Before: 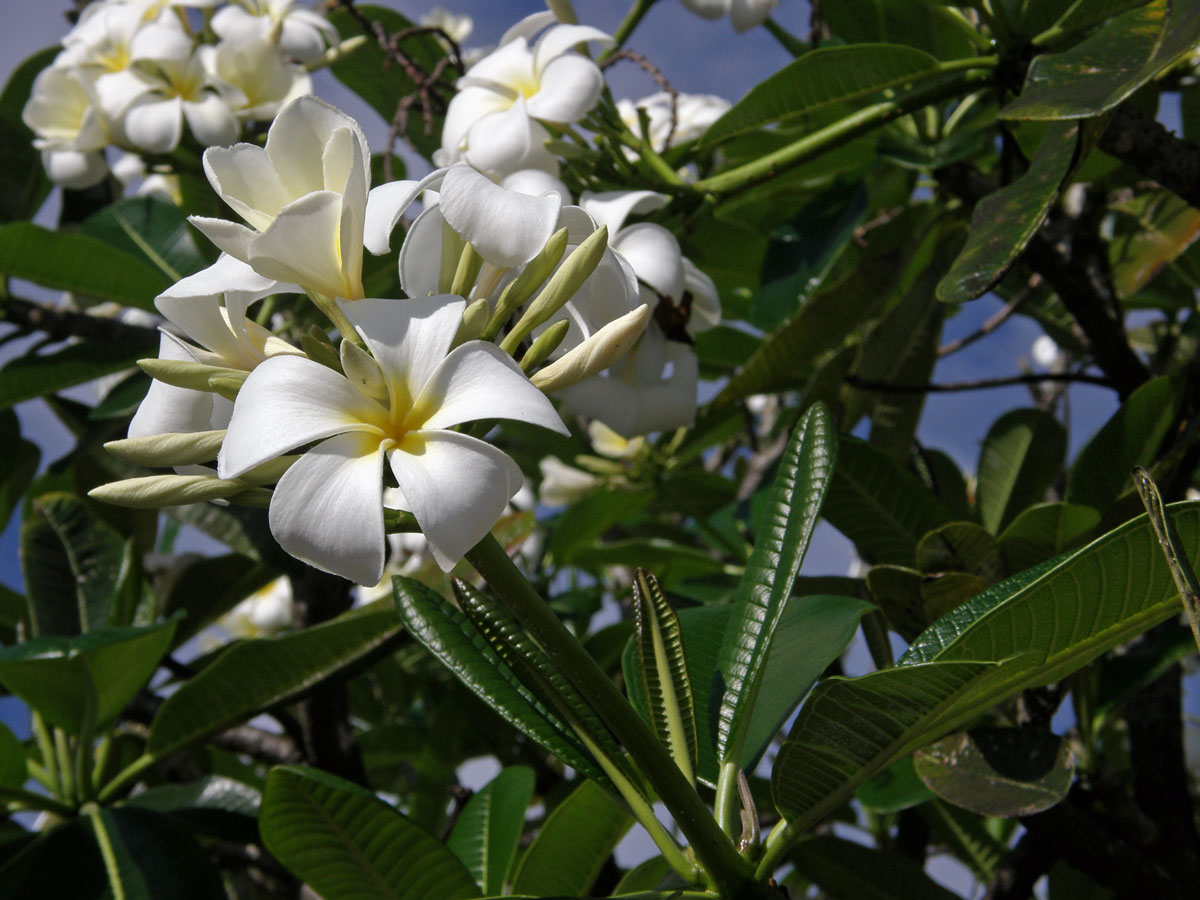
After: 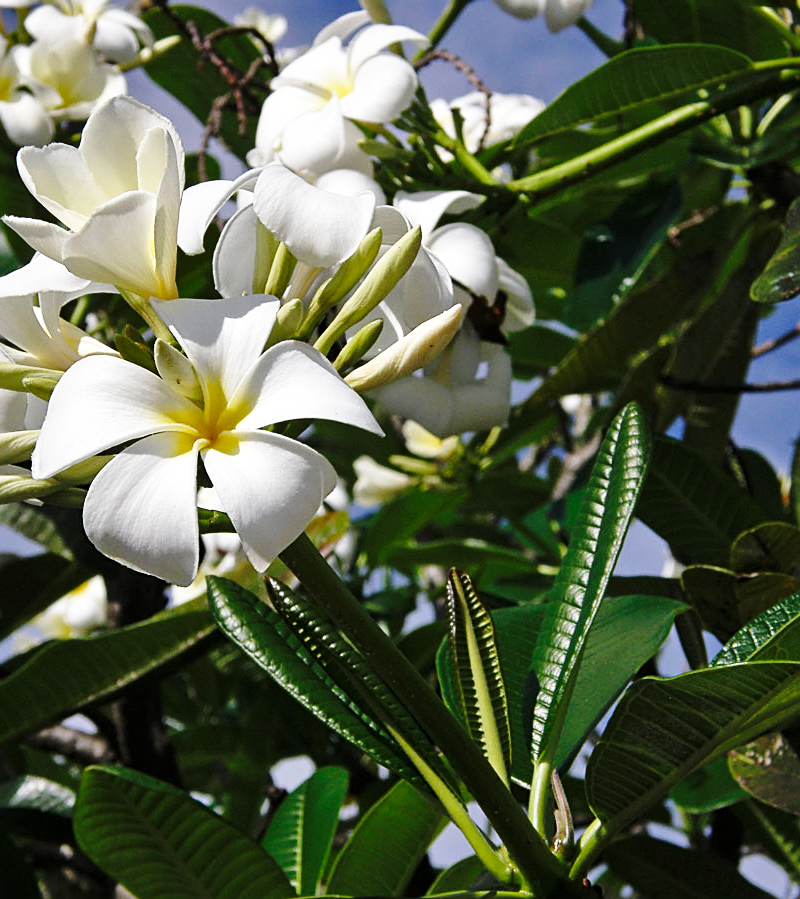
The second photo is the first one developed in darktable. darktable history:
shadows and highlights: radius 108.52, shadows 23.73, highlights -59.32, low approximation 0.01, soften with gaussian
crop and rotate: left 15.546%, right 17.787%
base curve: curves: ch0 [(0, 0) (0.036, 0.037) (0.121, 0.228) (0.46, 0.76) (0.859, 0.983) (1, 1)], preserve colors none
sharpen: on, module defaults
